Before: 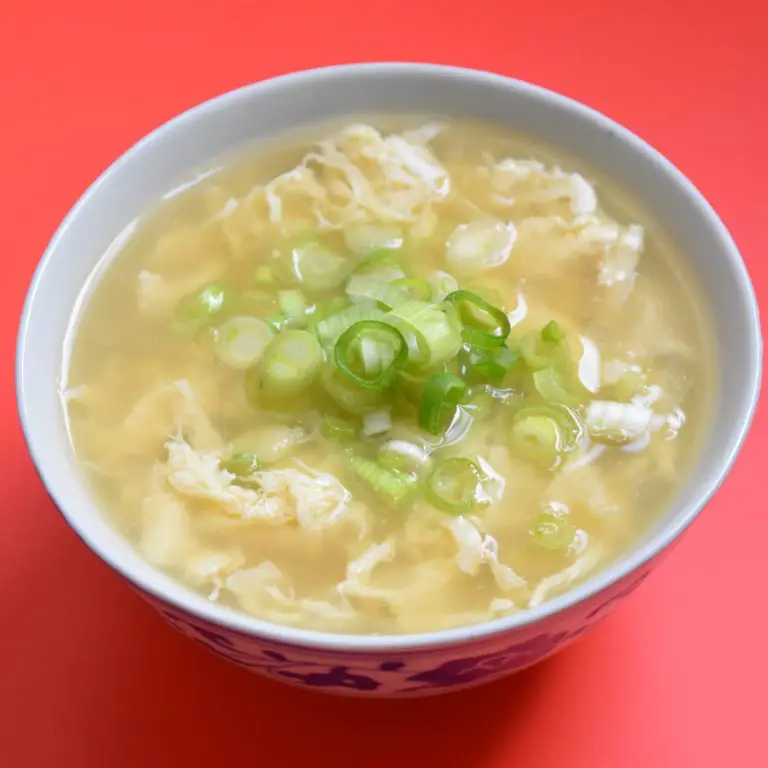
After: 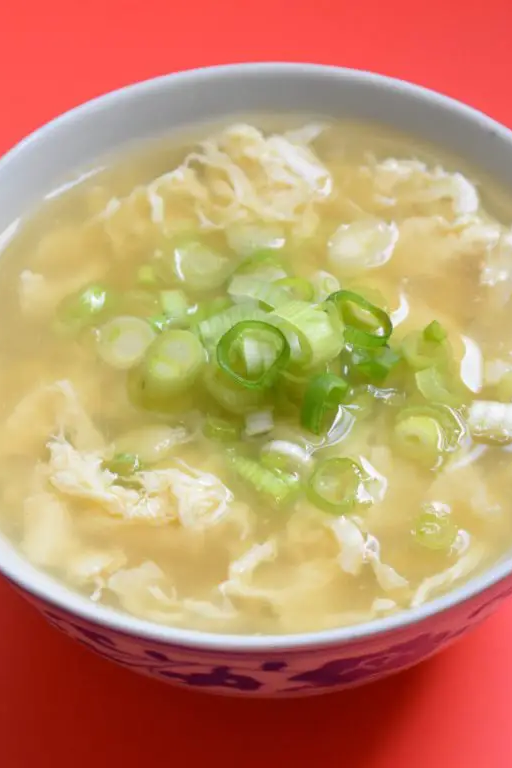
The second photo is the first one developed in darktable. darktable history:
crop and rotate: left 15.428%, right 17.878%
